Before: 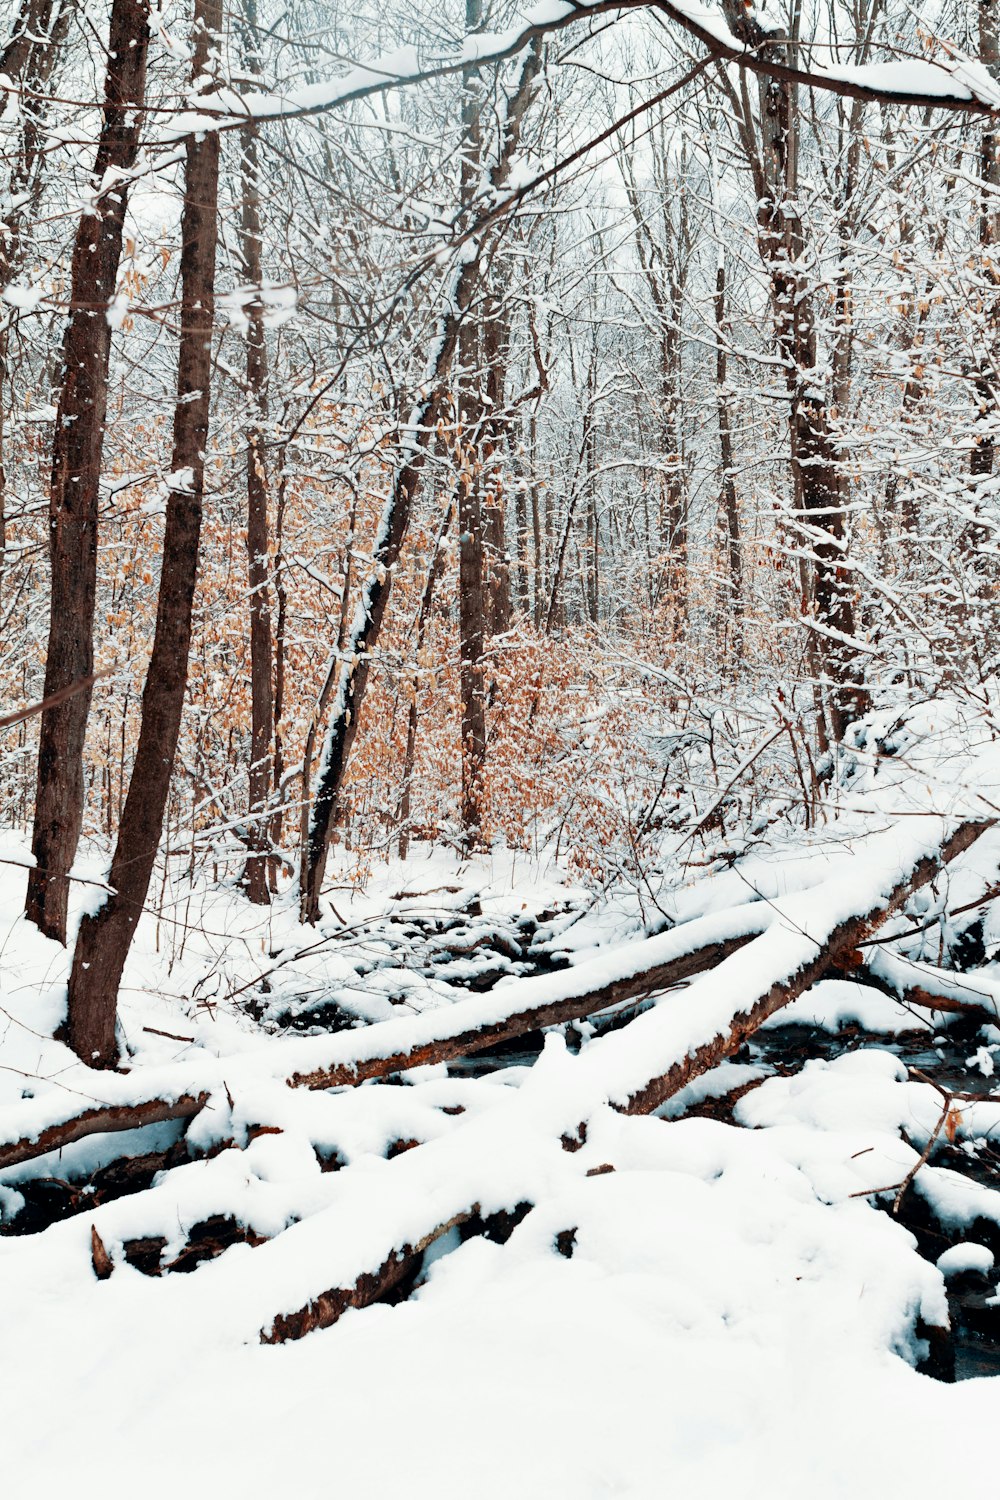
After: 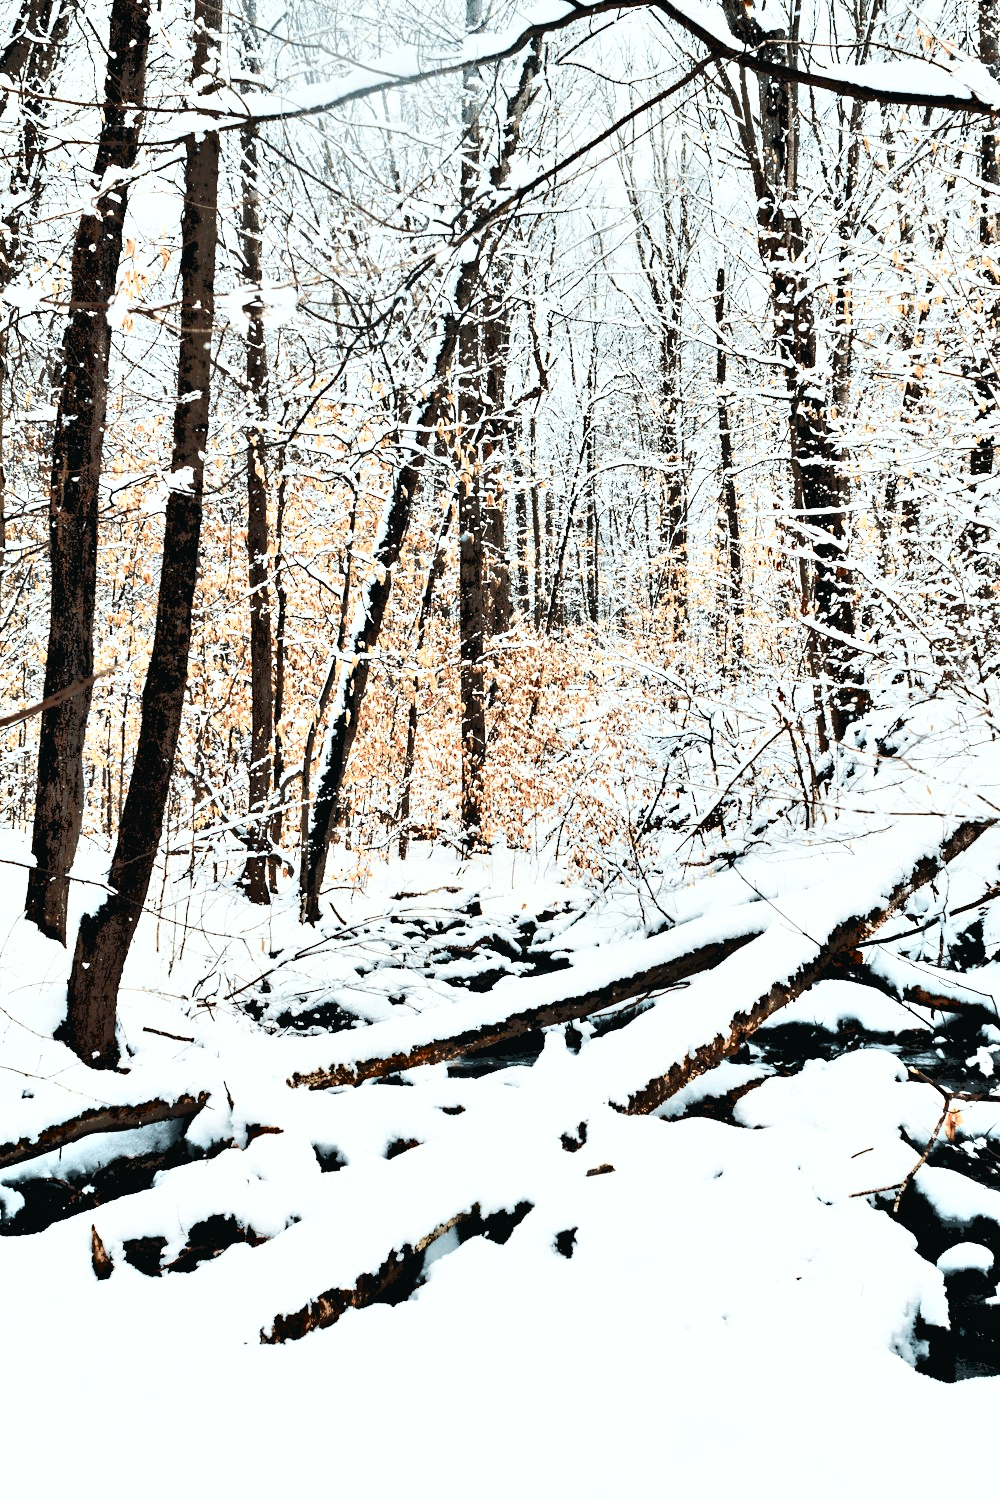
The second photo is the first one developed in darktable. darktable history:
tone equalizer: -7 EV -0.659 EV, -6 EV 1.03 EV, -5 EV -0.48 EV, -4 EV 0.441 EV, -3 EV 0.419 EV, -2 EV 0.178 EV, -1 EV -0.174 EV, +0 EV -0.405 EV
tone curve: curves: ch0 [(0, 0.023) (0.087, 0.065) (0.184, 0.168) (0.45, 0.54) (0.57, 0.683) (0.722, 0.825) (0.877, 0.948) (1, 1)]; ch1 [(0, 0) (0.388, 0.369) (0.44, 0.45) (0.495, 0.491) (0.534, 0.528) (0.657, 0.655) (1, 1)]; ch2 [(0, 0) (0.353, 0.317) (0.408, 0.427) (0.5, 0.497) (0.534, 0.544) (0.576, 0.605) (0.625, 0.631) (1, 1)], color space Lab, independent channels, preserve colors none
filmic rgb: black relative exposure -8.2 EV, white relative exposure 2.21 EV, threshold 3.03 EV, hardness 7.13, latitude 86.41%, contrast 1.684, highlights saturation mix -3.9%, shadows ↔ highlights balance -2.69%, color science v4 (2020), enable highlight reconstruction true
